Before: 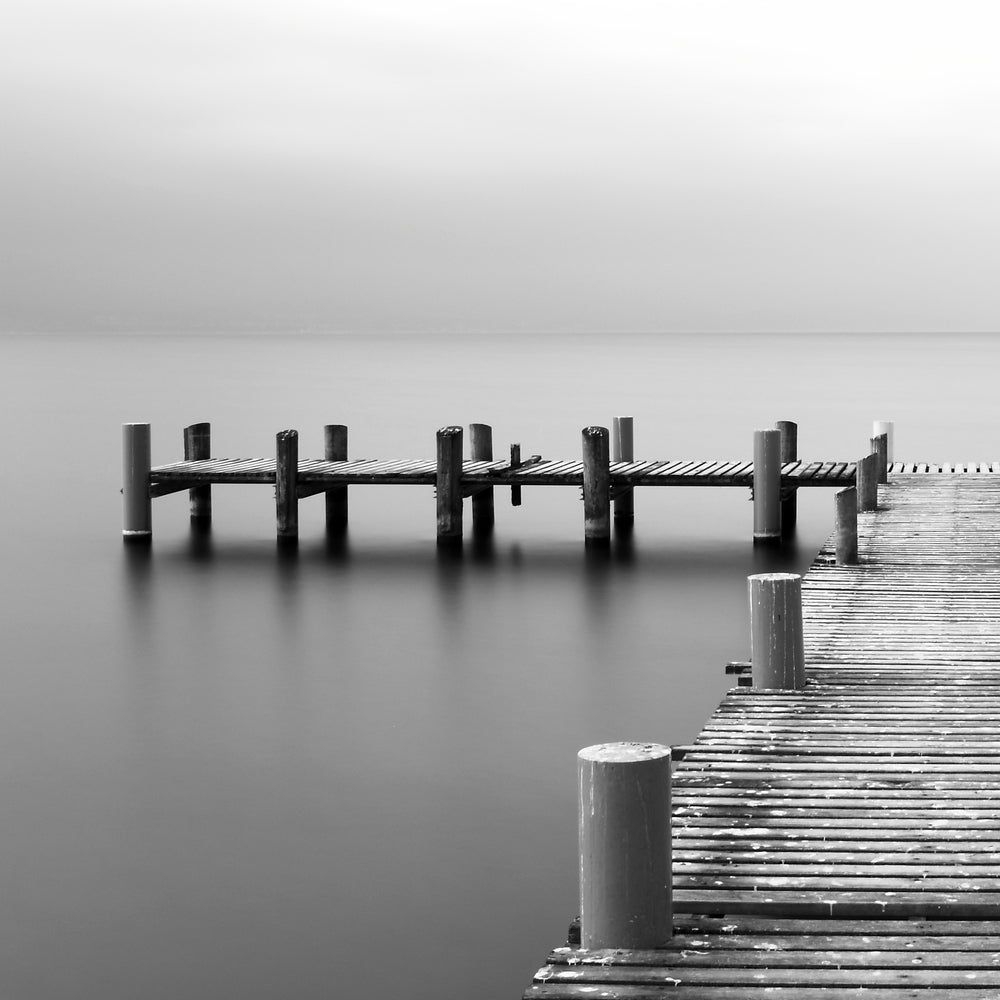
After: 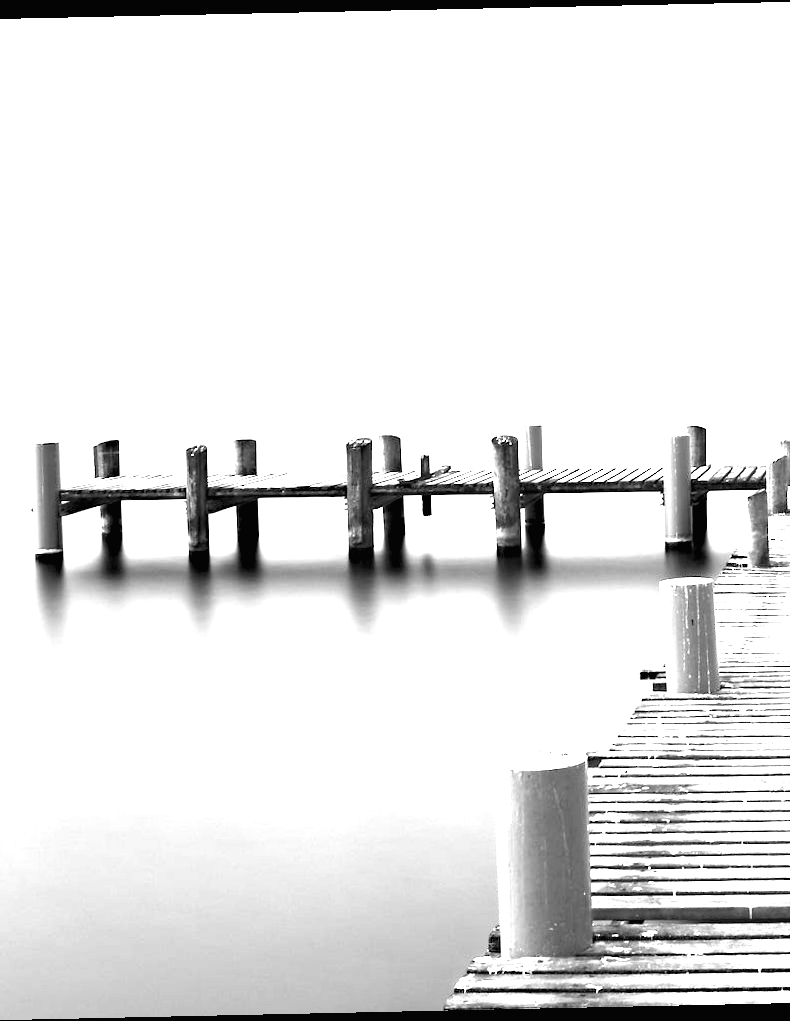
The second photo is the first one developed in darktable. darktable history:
rotate and perspective: rotation -1.24°, automatic cropping off
crop: left 9.88%, right 12.664%
haze removal: compatibility mode true, adaptive false
exposure: black level correction 0, exposure 2.327 EV, compensate exposure bias true, compensate highlight preservation false
